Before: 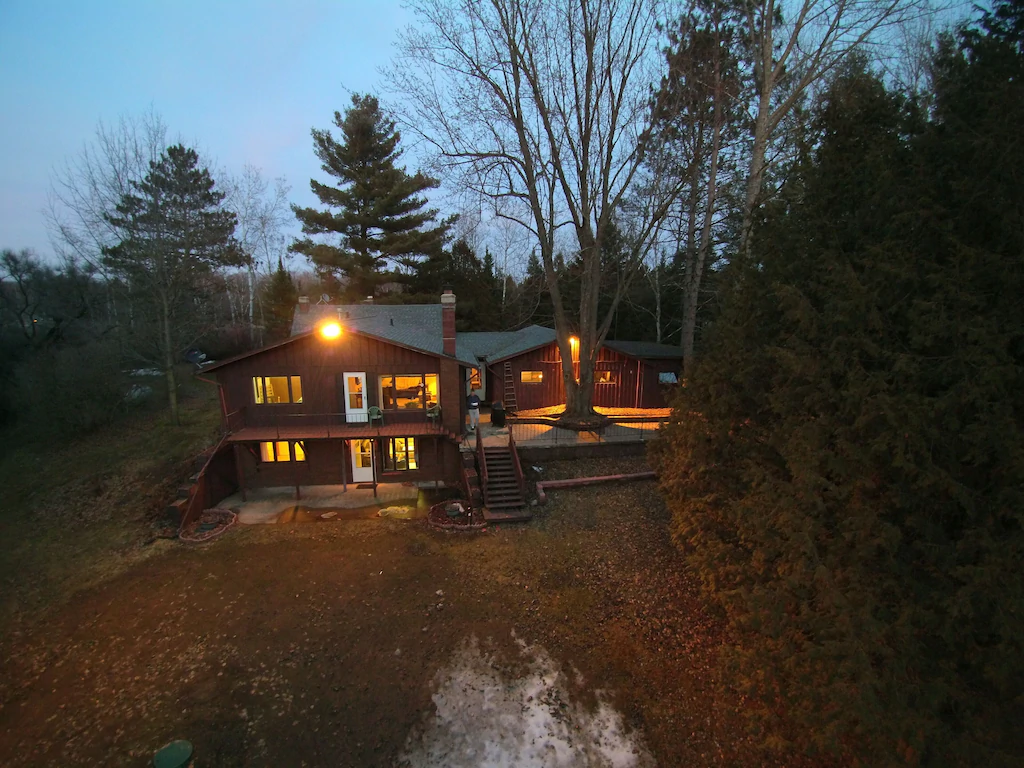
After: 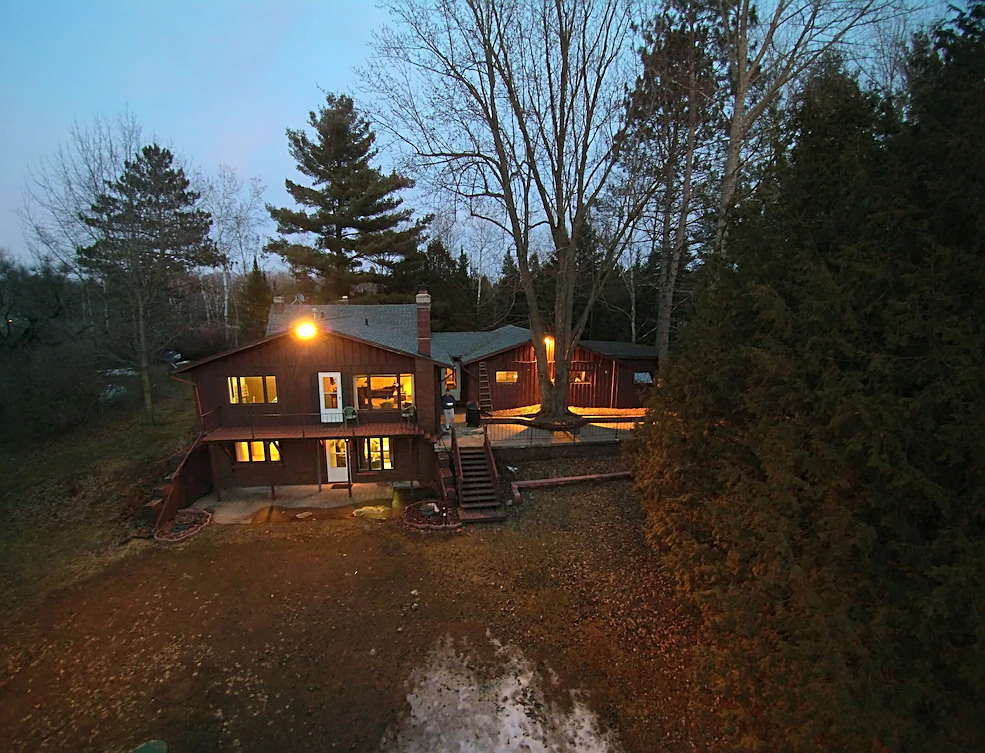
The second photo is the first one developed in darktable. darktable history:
sharpen: on, module defaults
crop and rotate: left 2.495%, right 1.259%, bottom 1.904%
